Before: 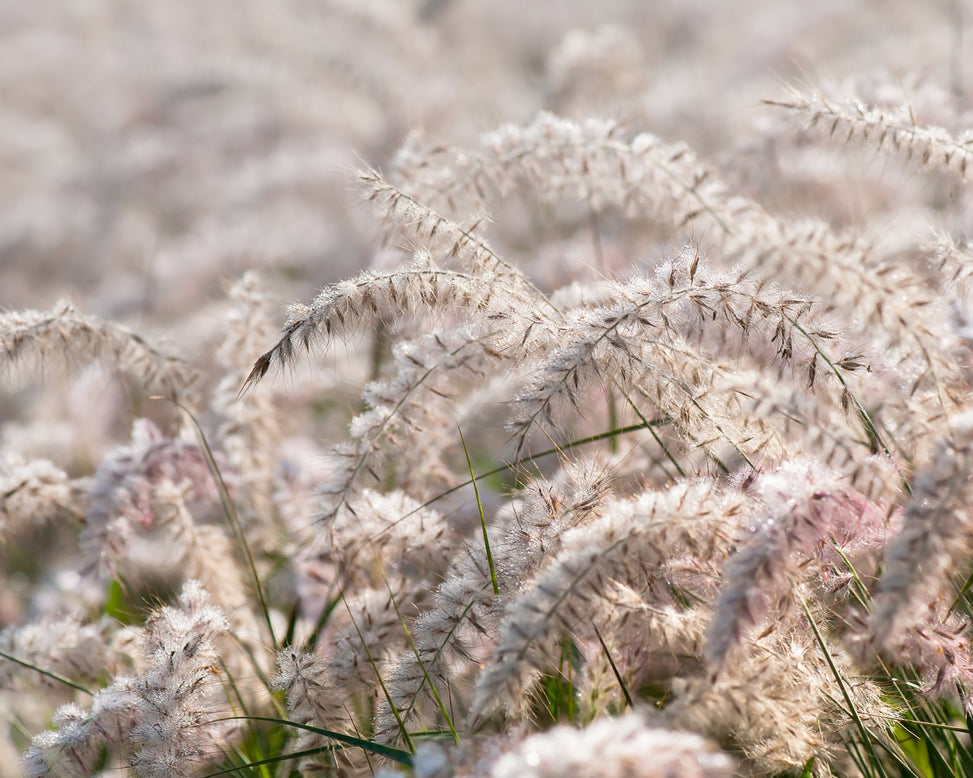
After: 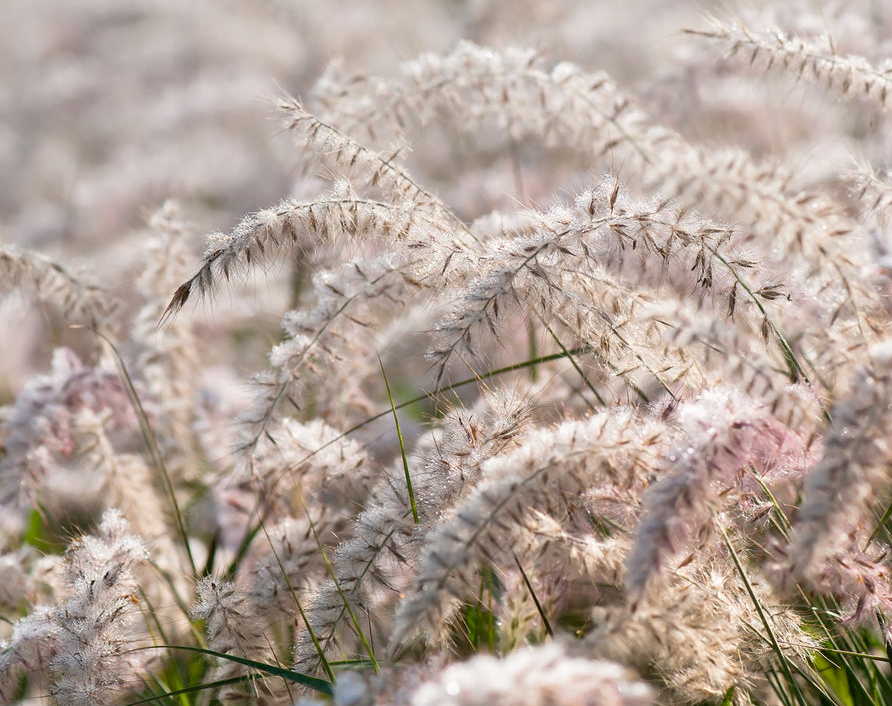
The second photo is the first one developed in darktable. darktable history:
crop and rotate: left 8.262%, top 9.226%
rgb levels: preserve colors max RGB
